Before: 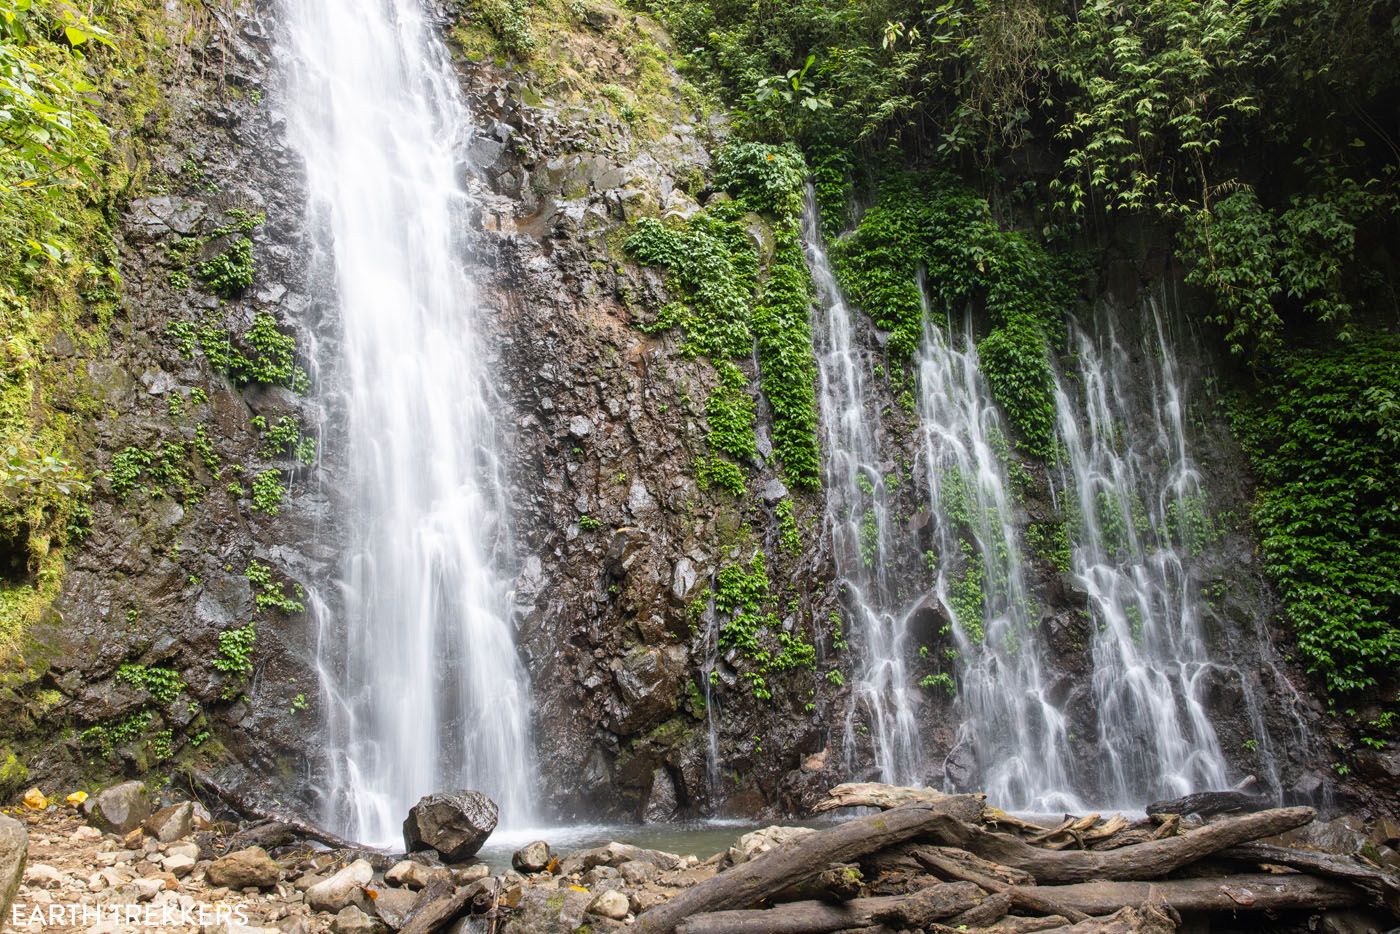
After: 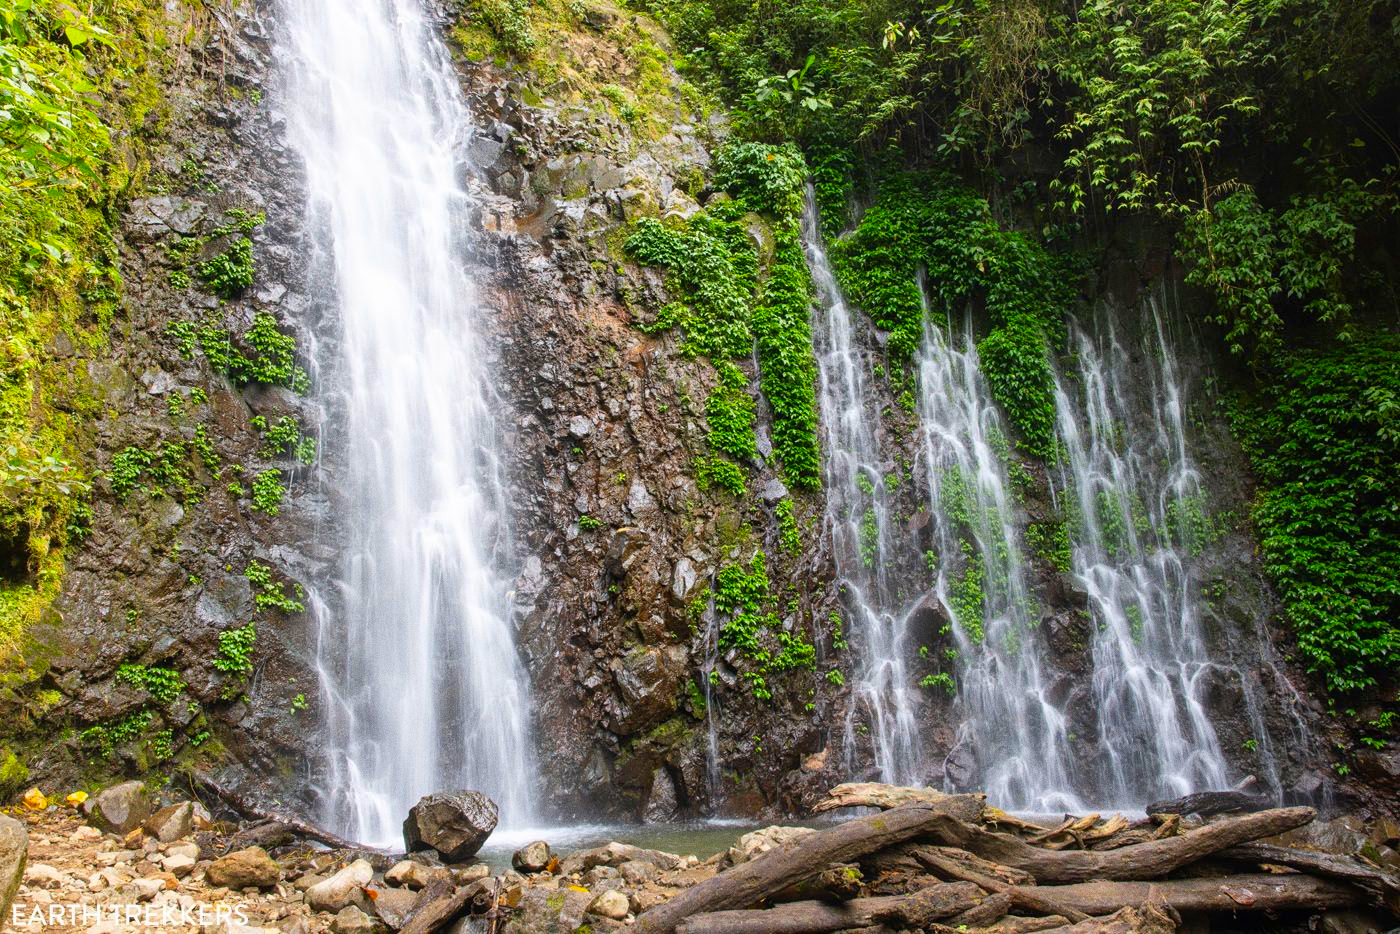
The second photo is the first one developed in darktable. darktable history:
contrast brightness saturation: saturation 0.5
grain: coarseness 0.09 ISO
